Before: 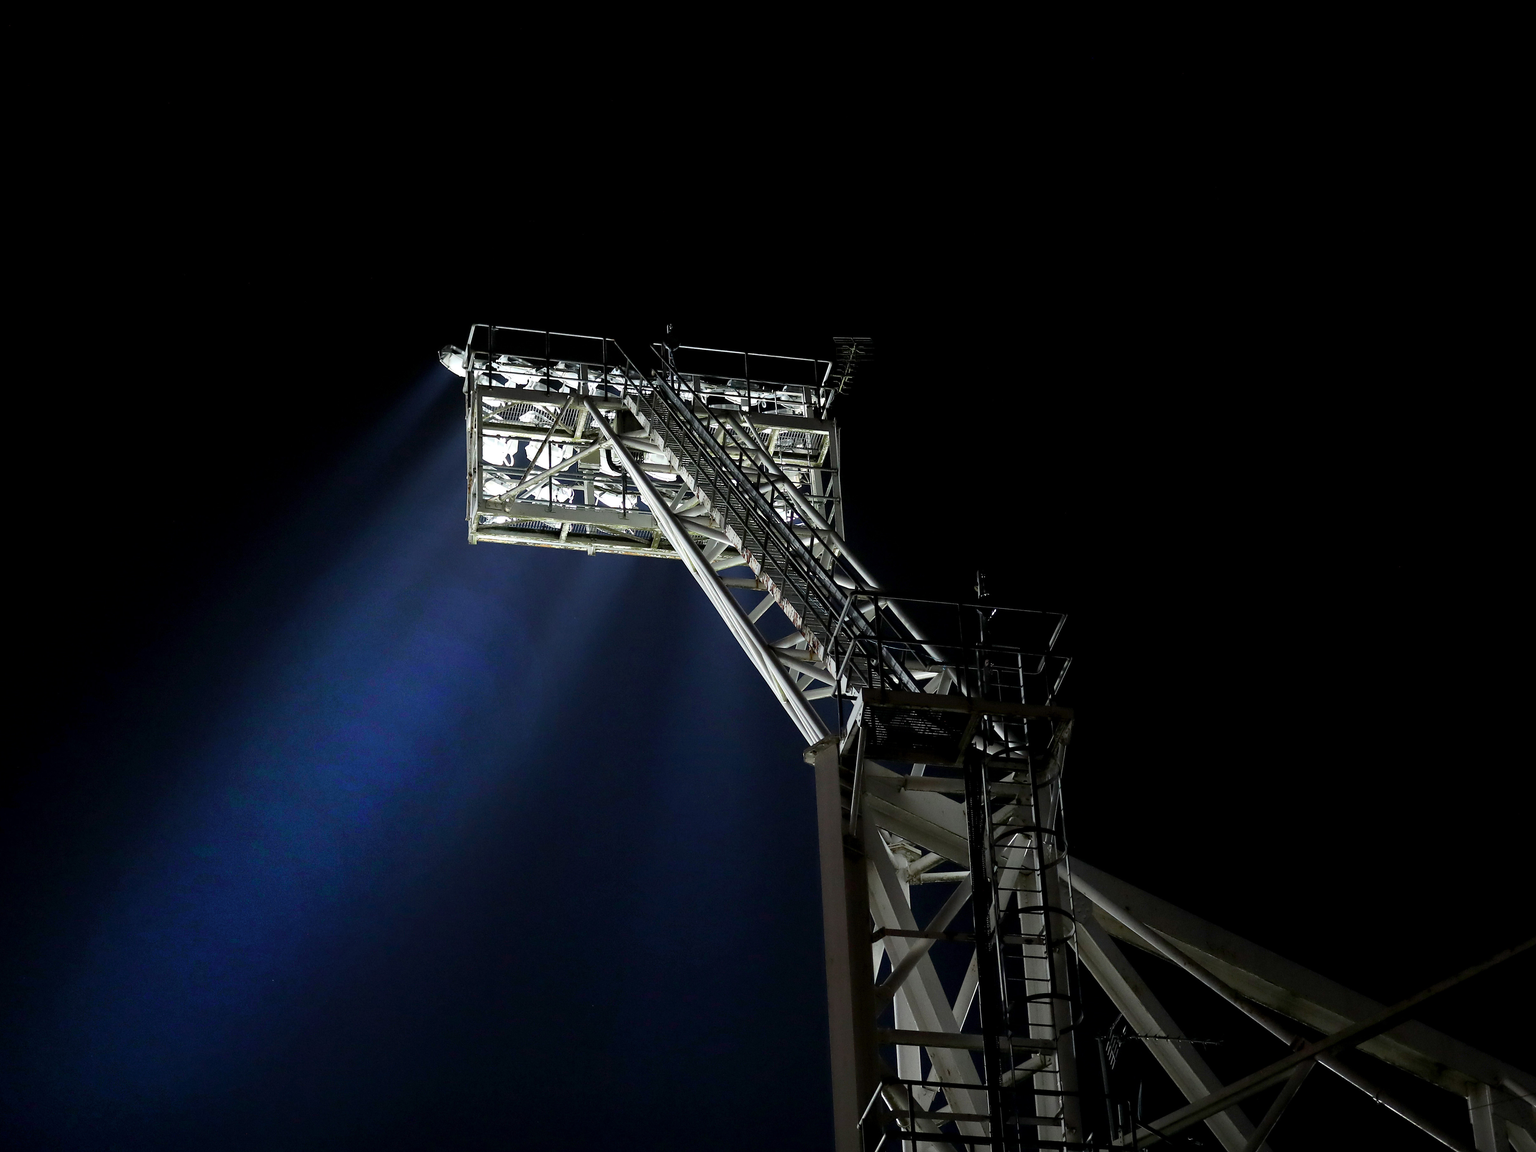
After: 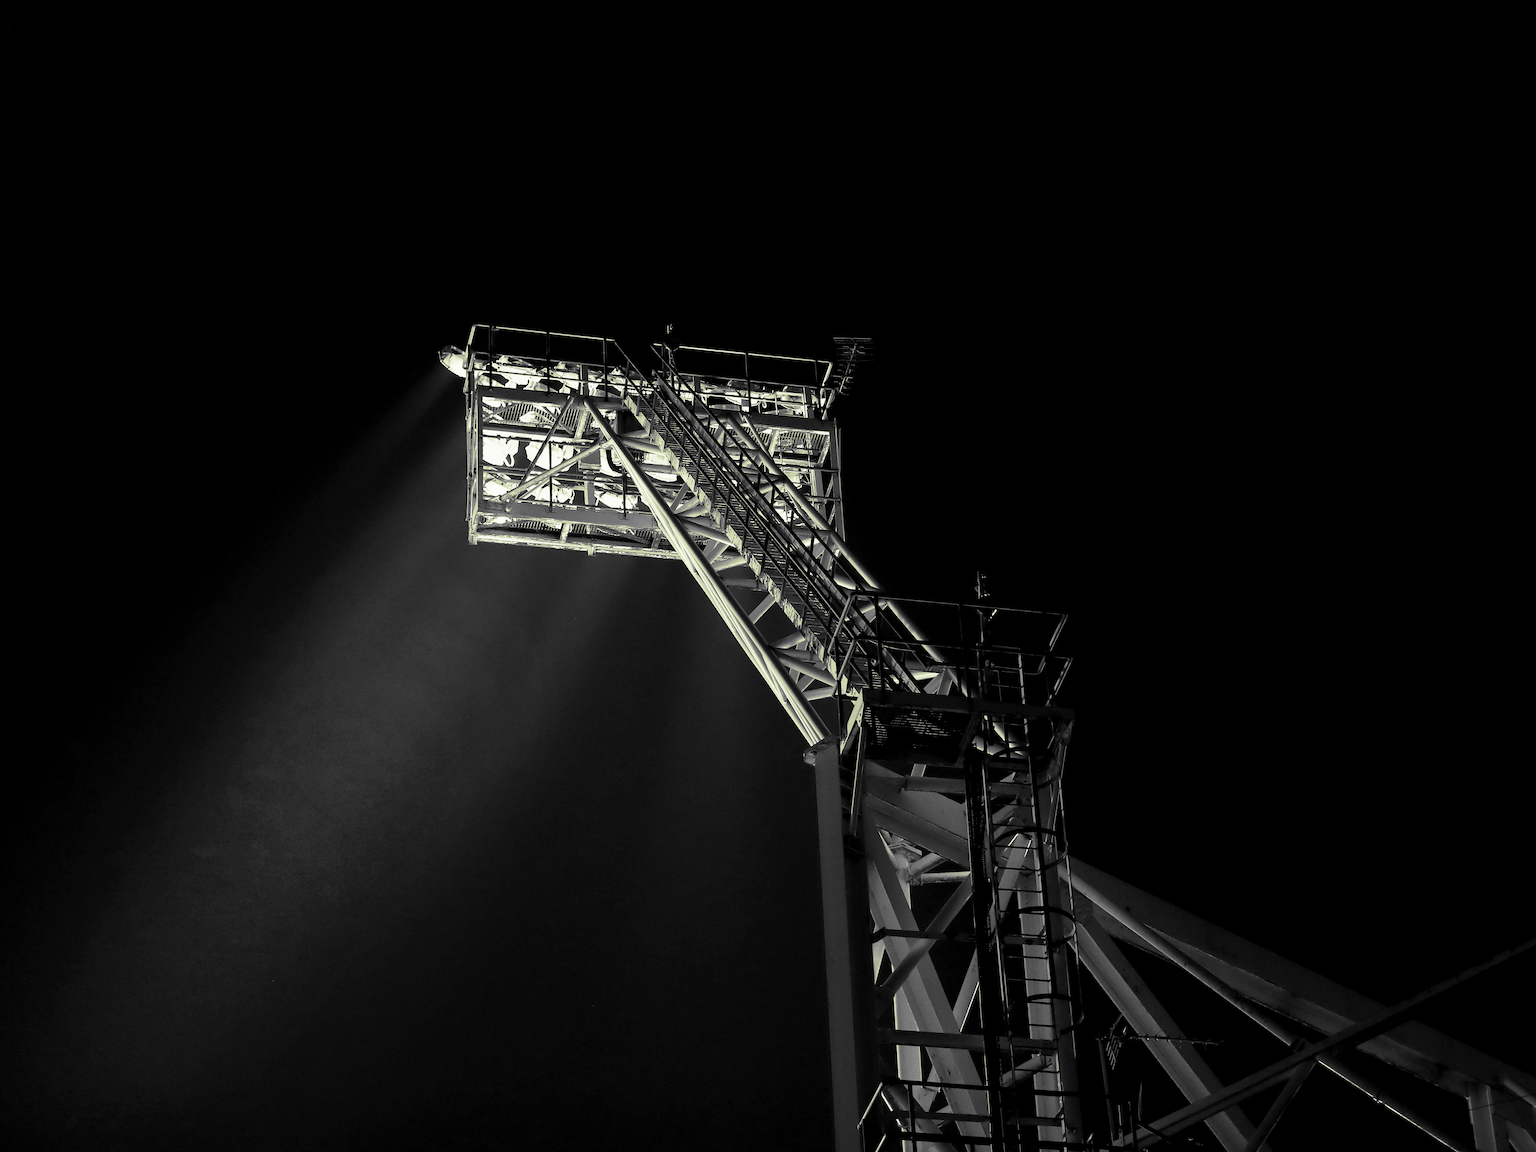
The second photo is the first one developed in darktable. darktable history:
split-toning: shadows › hue 290.82°, shadows › saturation 0.34, highlights › saturation 0.38, balance 0, compress 50%
monochrome: a 32, b 64, size 2.3
color contrast: green-magenta contrast 1.12, blue-yellow contrast 1.95, unbound 0
